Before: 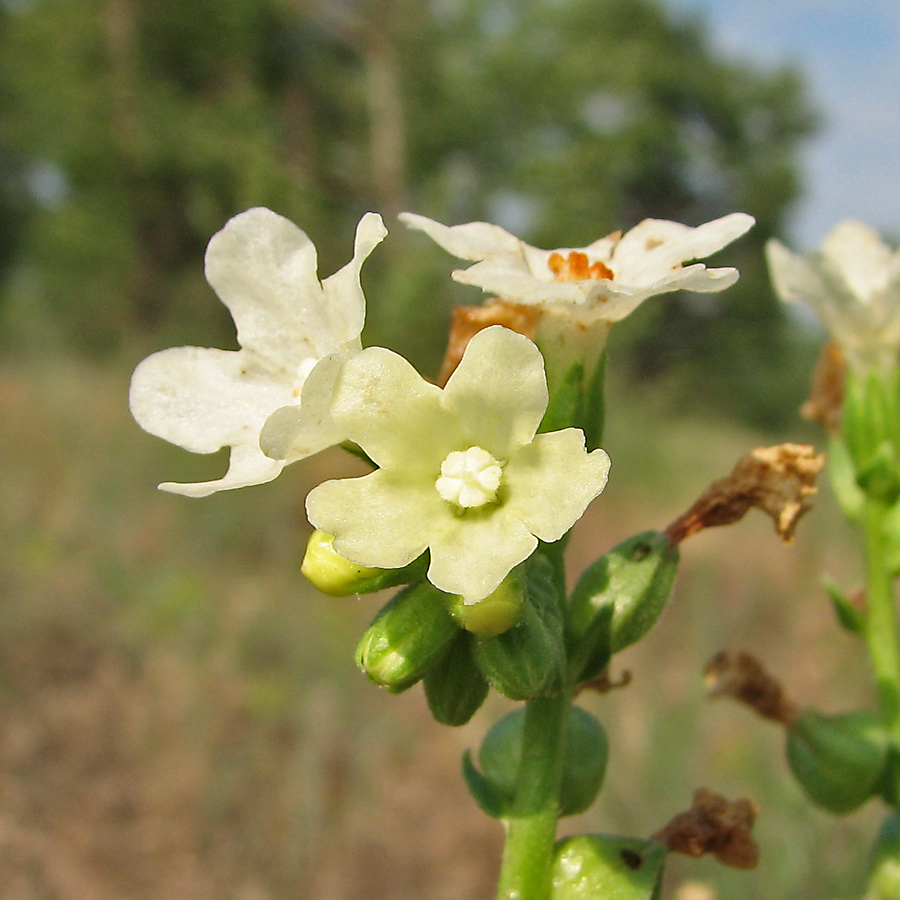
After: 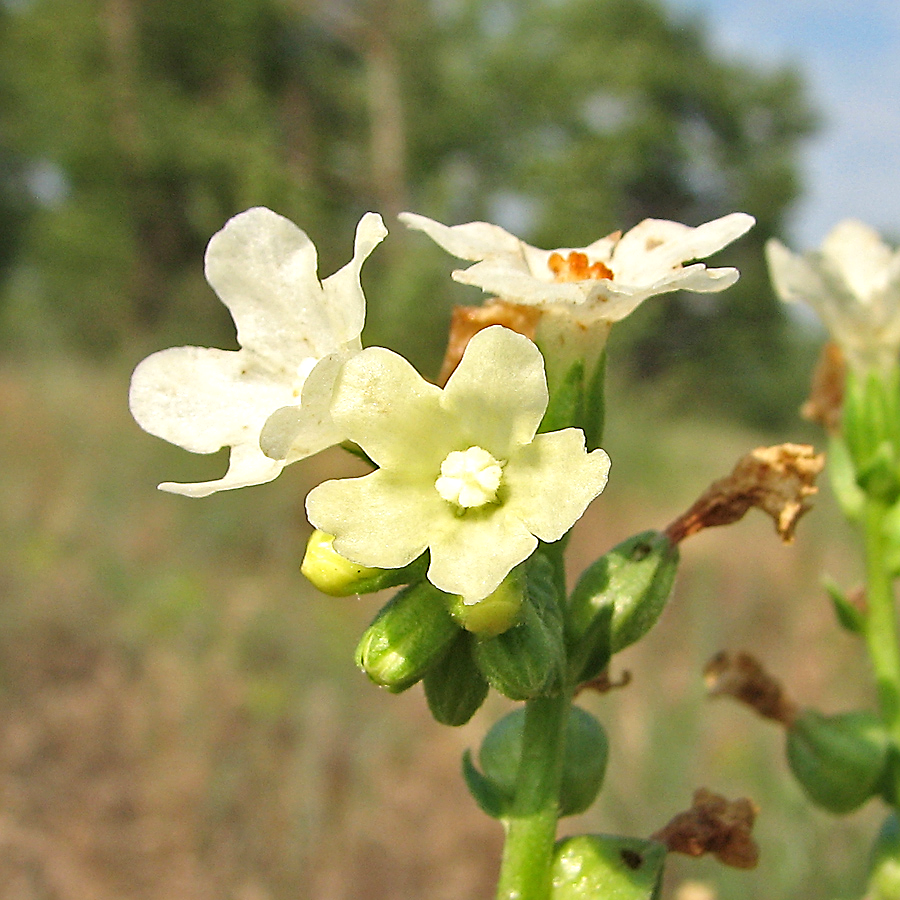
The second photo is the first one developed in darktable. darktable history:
exposure: exposure 0.299 EV, compensate exposure bias true, compensate highlight preservation false
sharpen: on, module defaults
